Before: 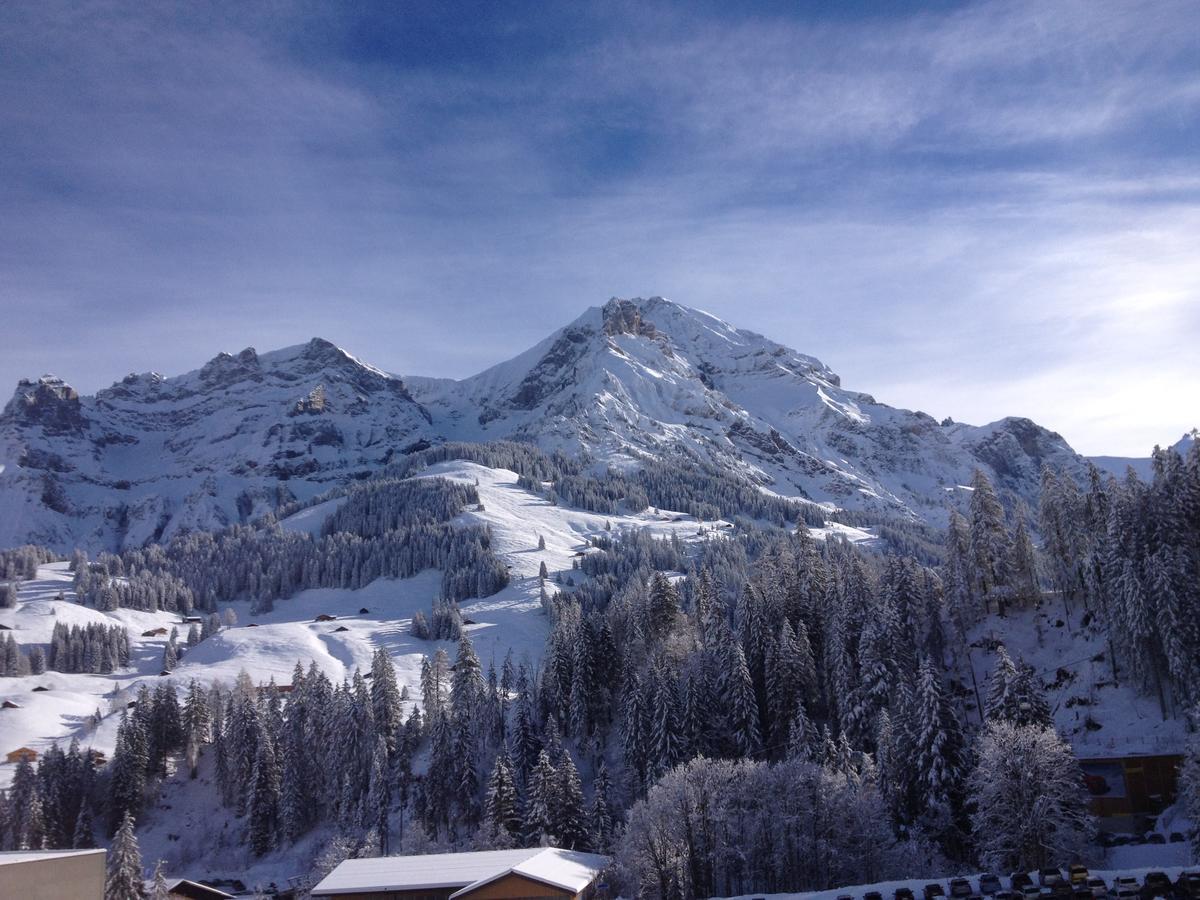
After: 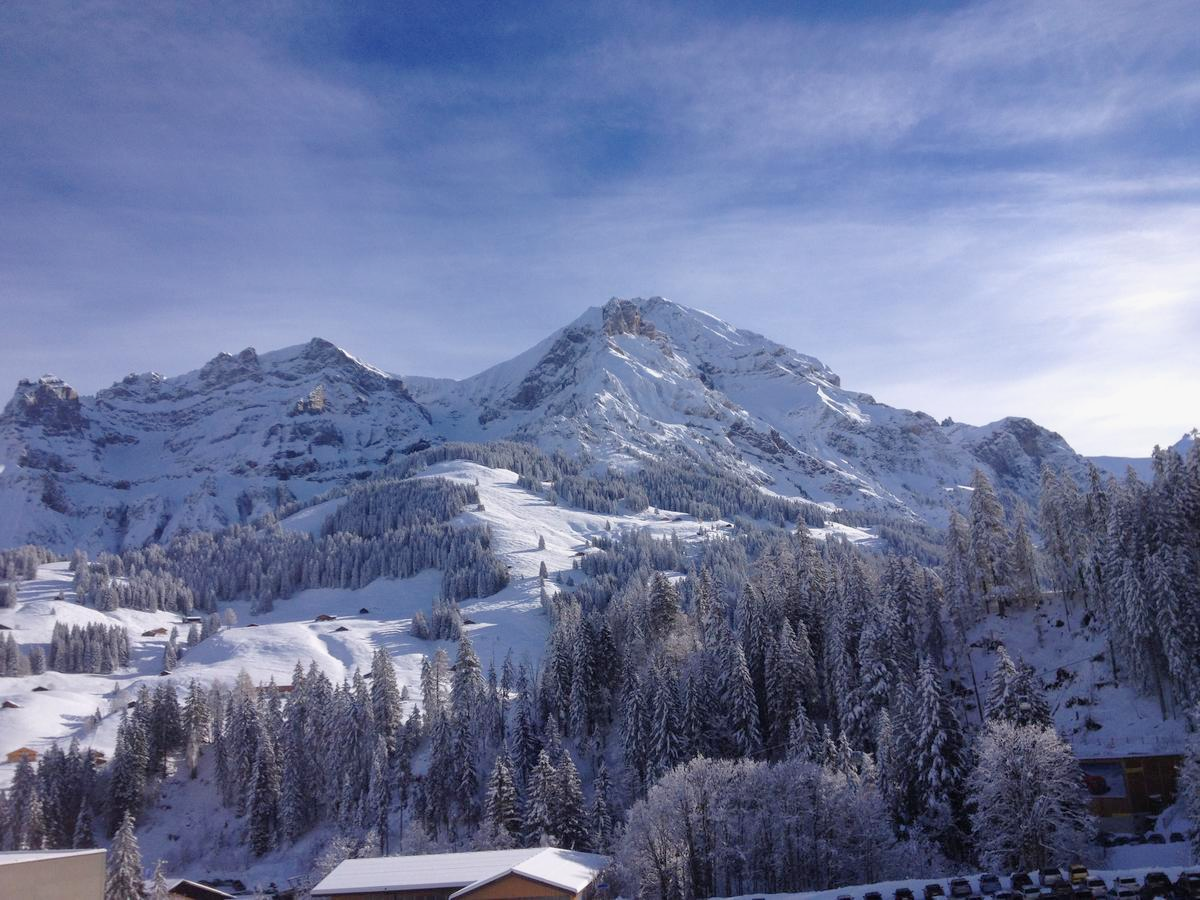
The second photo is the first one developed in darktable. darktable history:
tone curve: curves: ch0 [(0, 0) (0.258, 0.333) (1, 1)], preserve colors norm RGB
